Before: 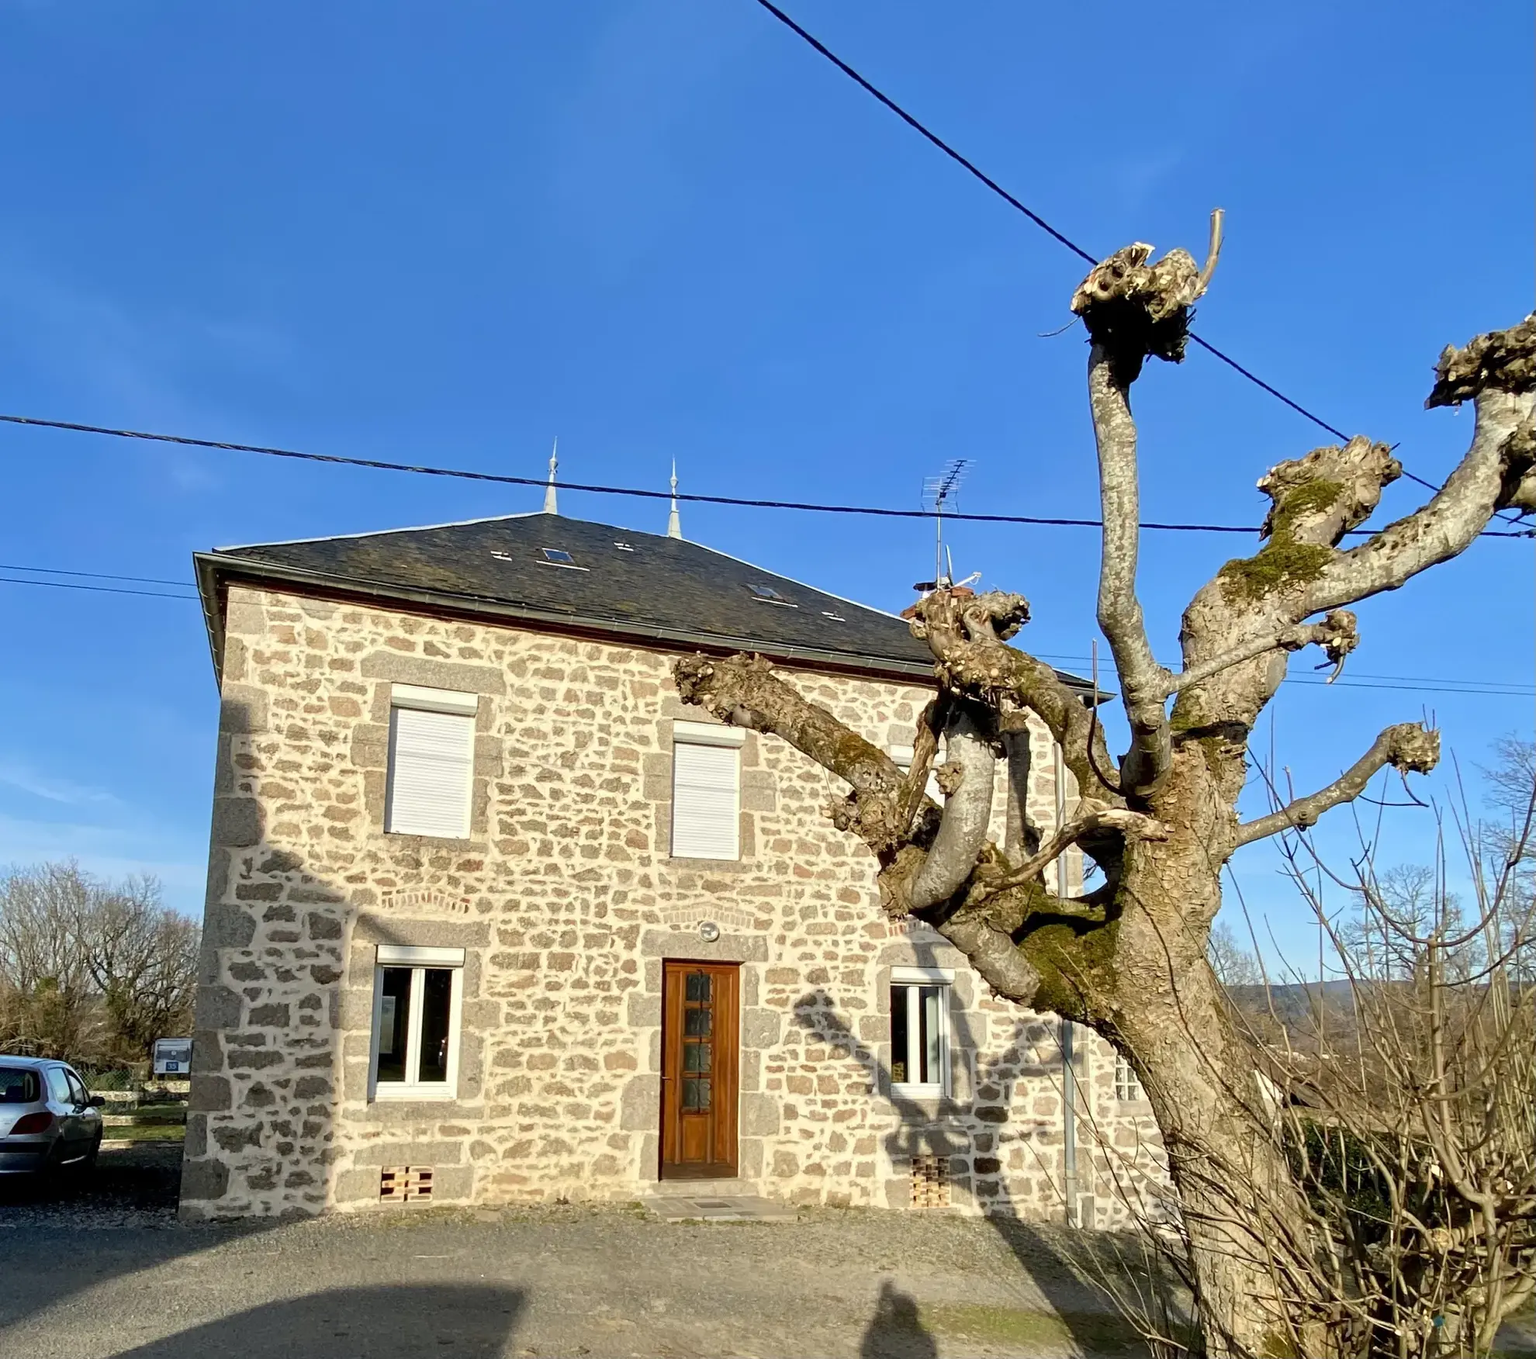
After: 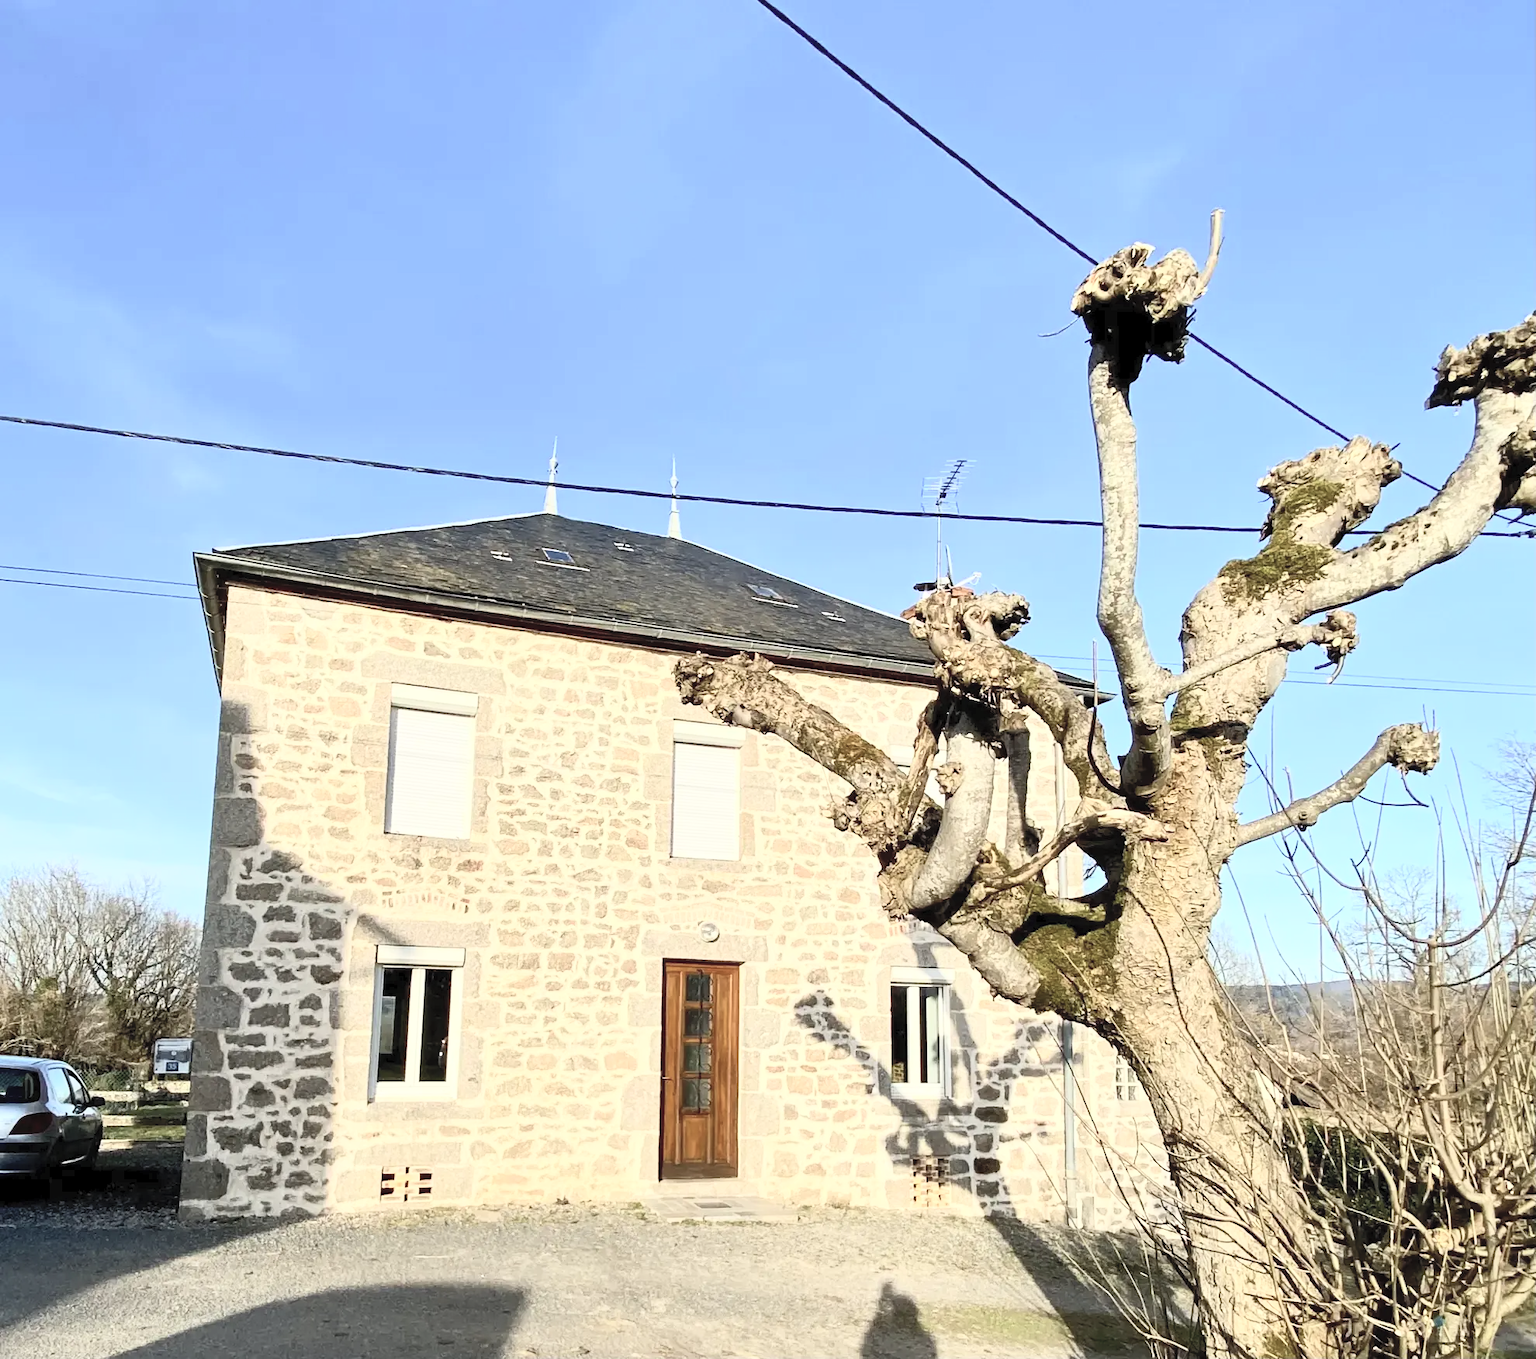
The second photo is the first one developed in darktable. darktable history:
contrast brightness saturation: contrast 0.43, brightness 0.56, saturation -0.19
white balance: emerald 1
